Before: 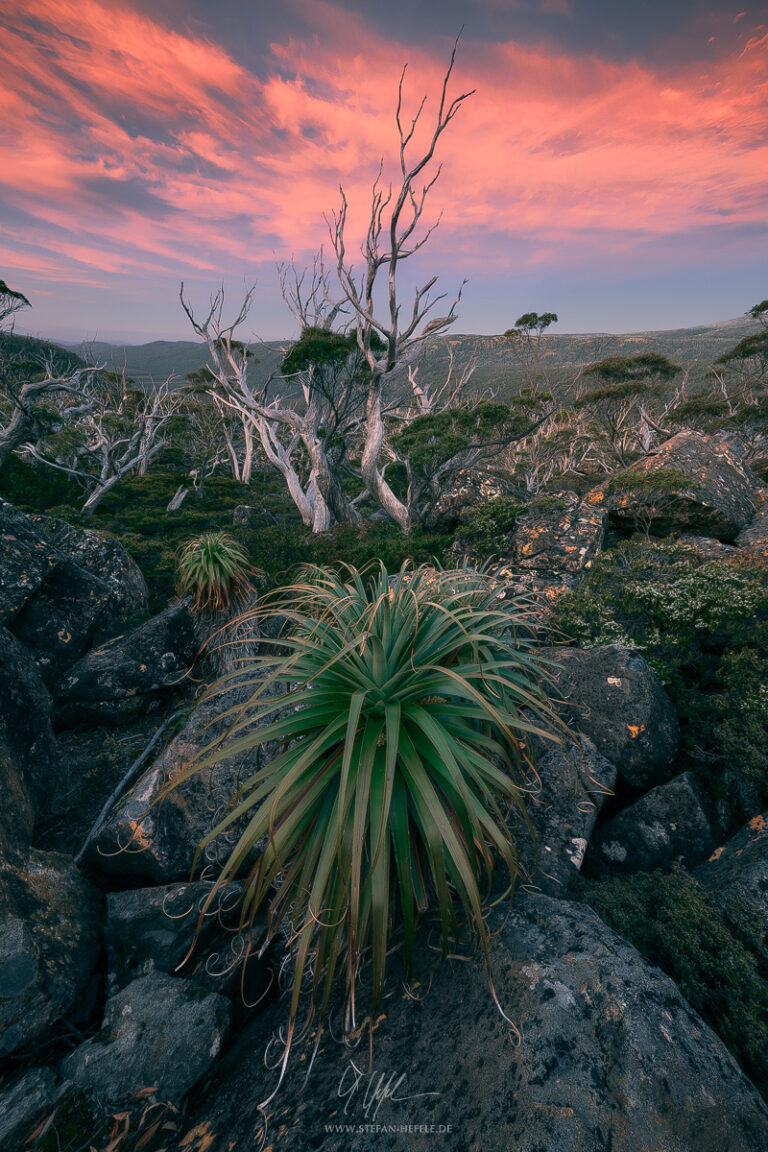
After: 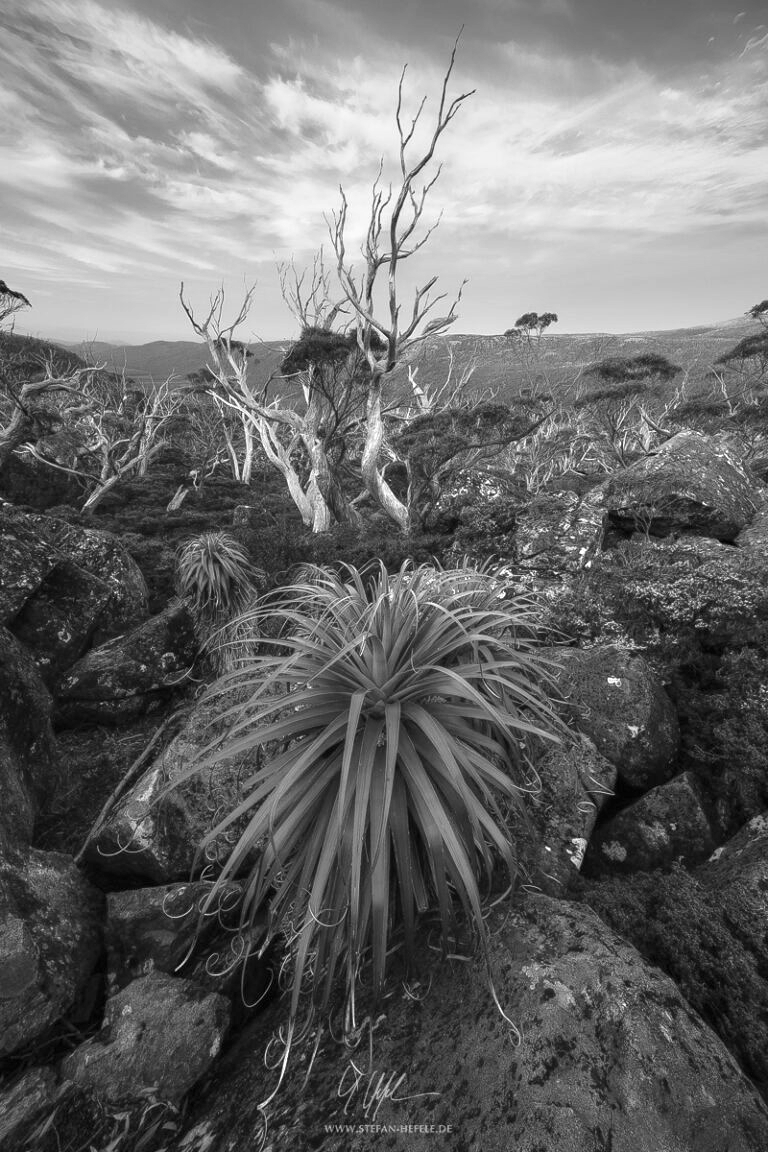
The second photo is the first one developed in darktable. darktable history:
monochrome: on, module defaults
exposure: black level correction 0, exposure 0.9 EV, compensate highlight preservation false
